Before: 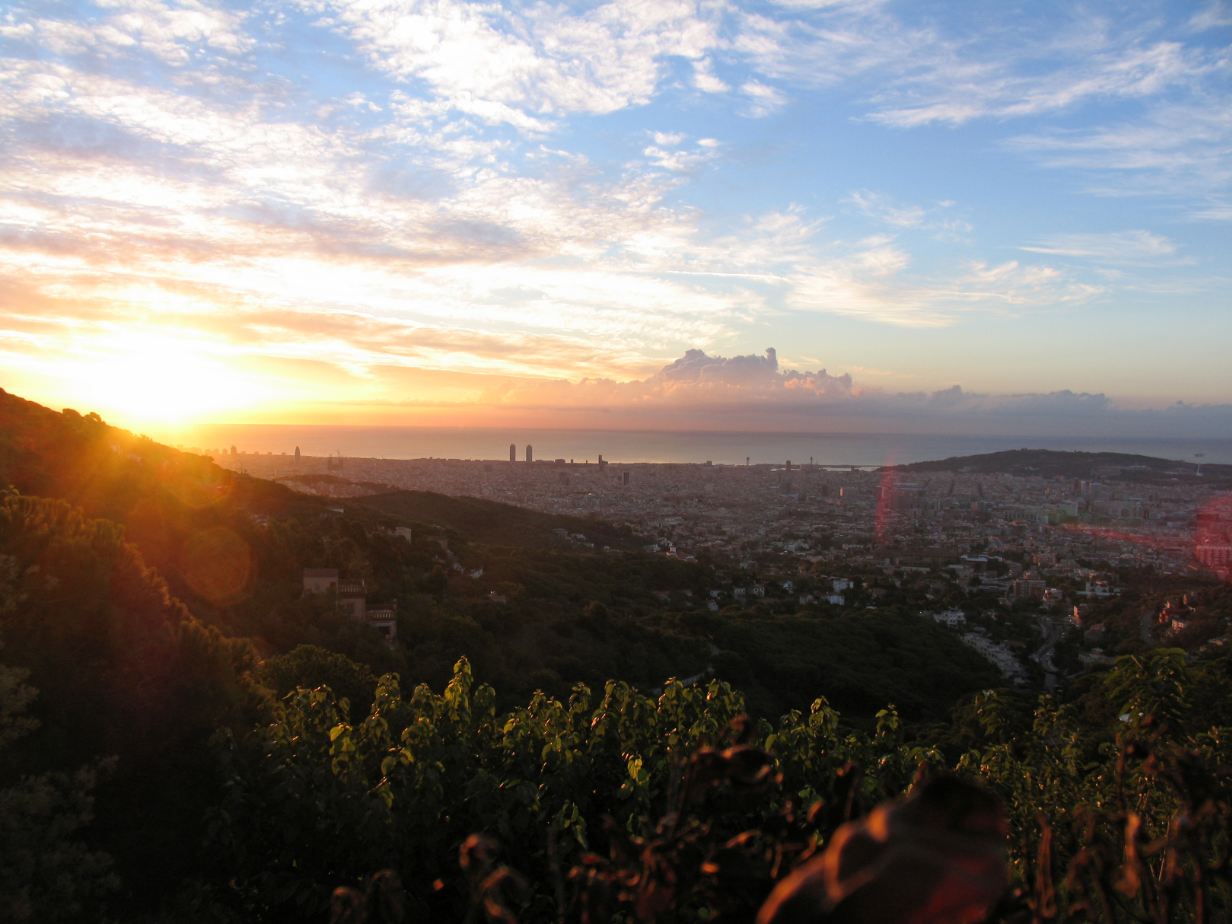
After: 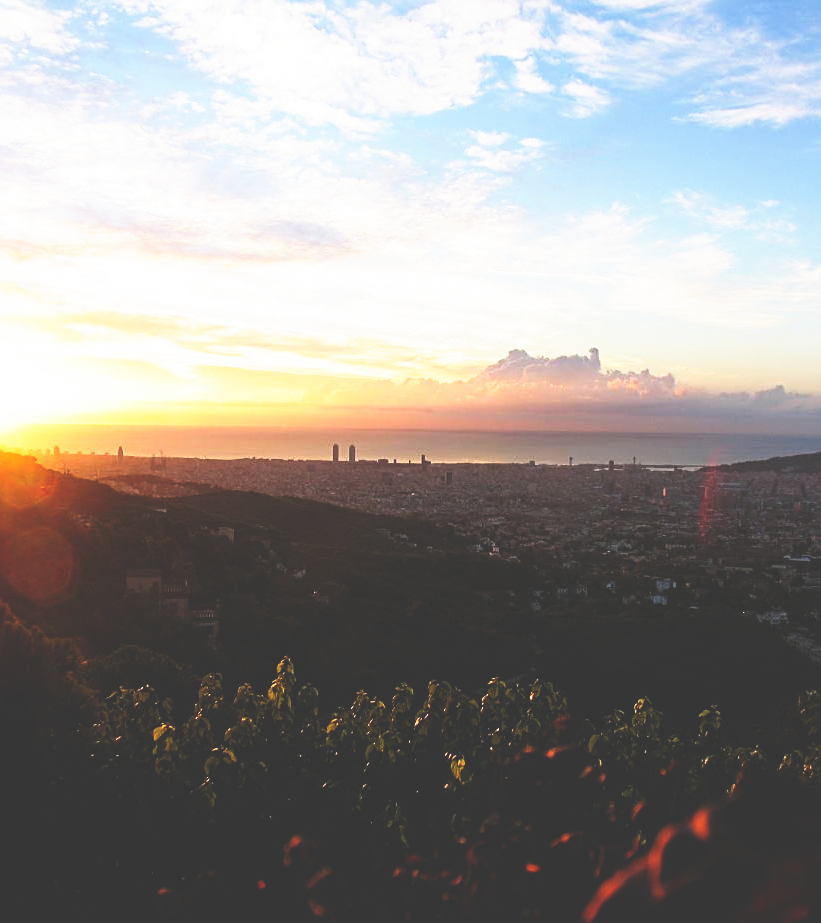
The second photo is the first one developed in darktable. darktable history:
crop and rotate: left 14.38%, right 18.975%
sharpen: on, module defaults
base curve: curves: ch0 [(0, 0.036) (0.007, 0.037) (0.604, 0.887) (1, 1)], preserve colors none
